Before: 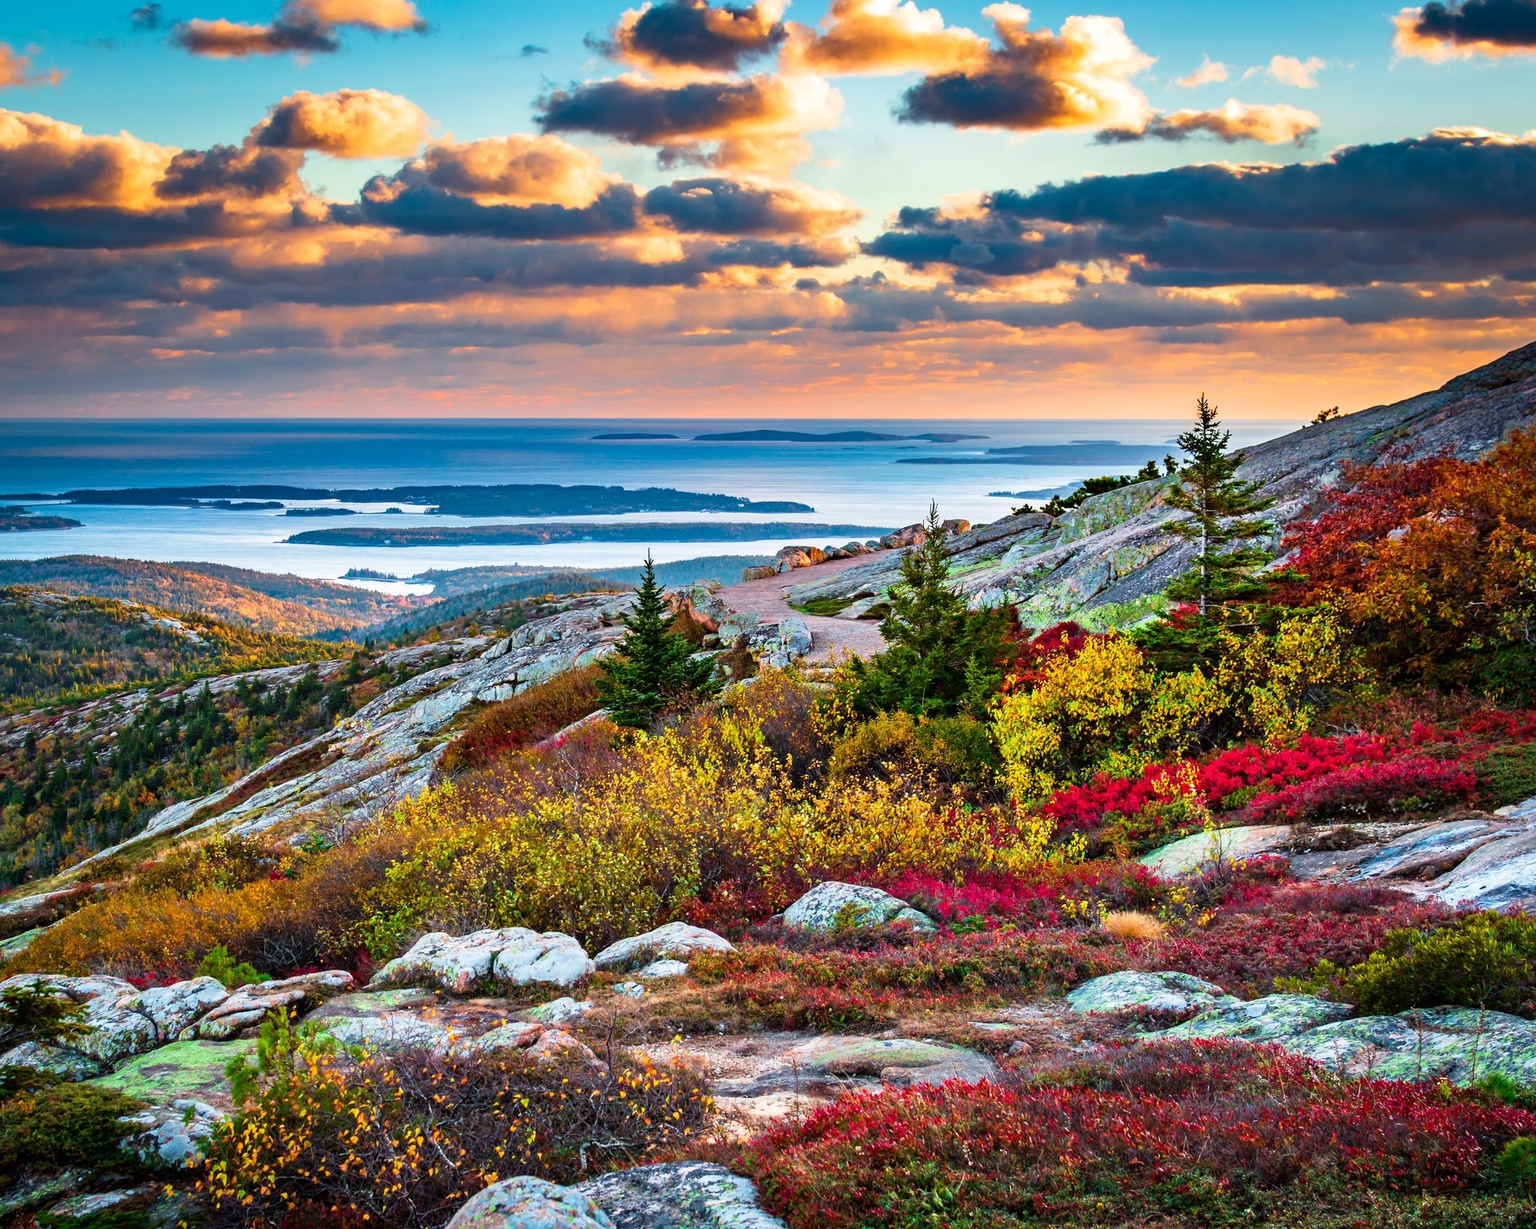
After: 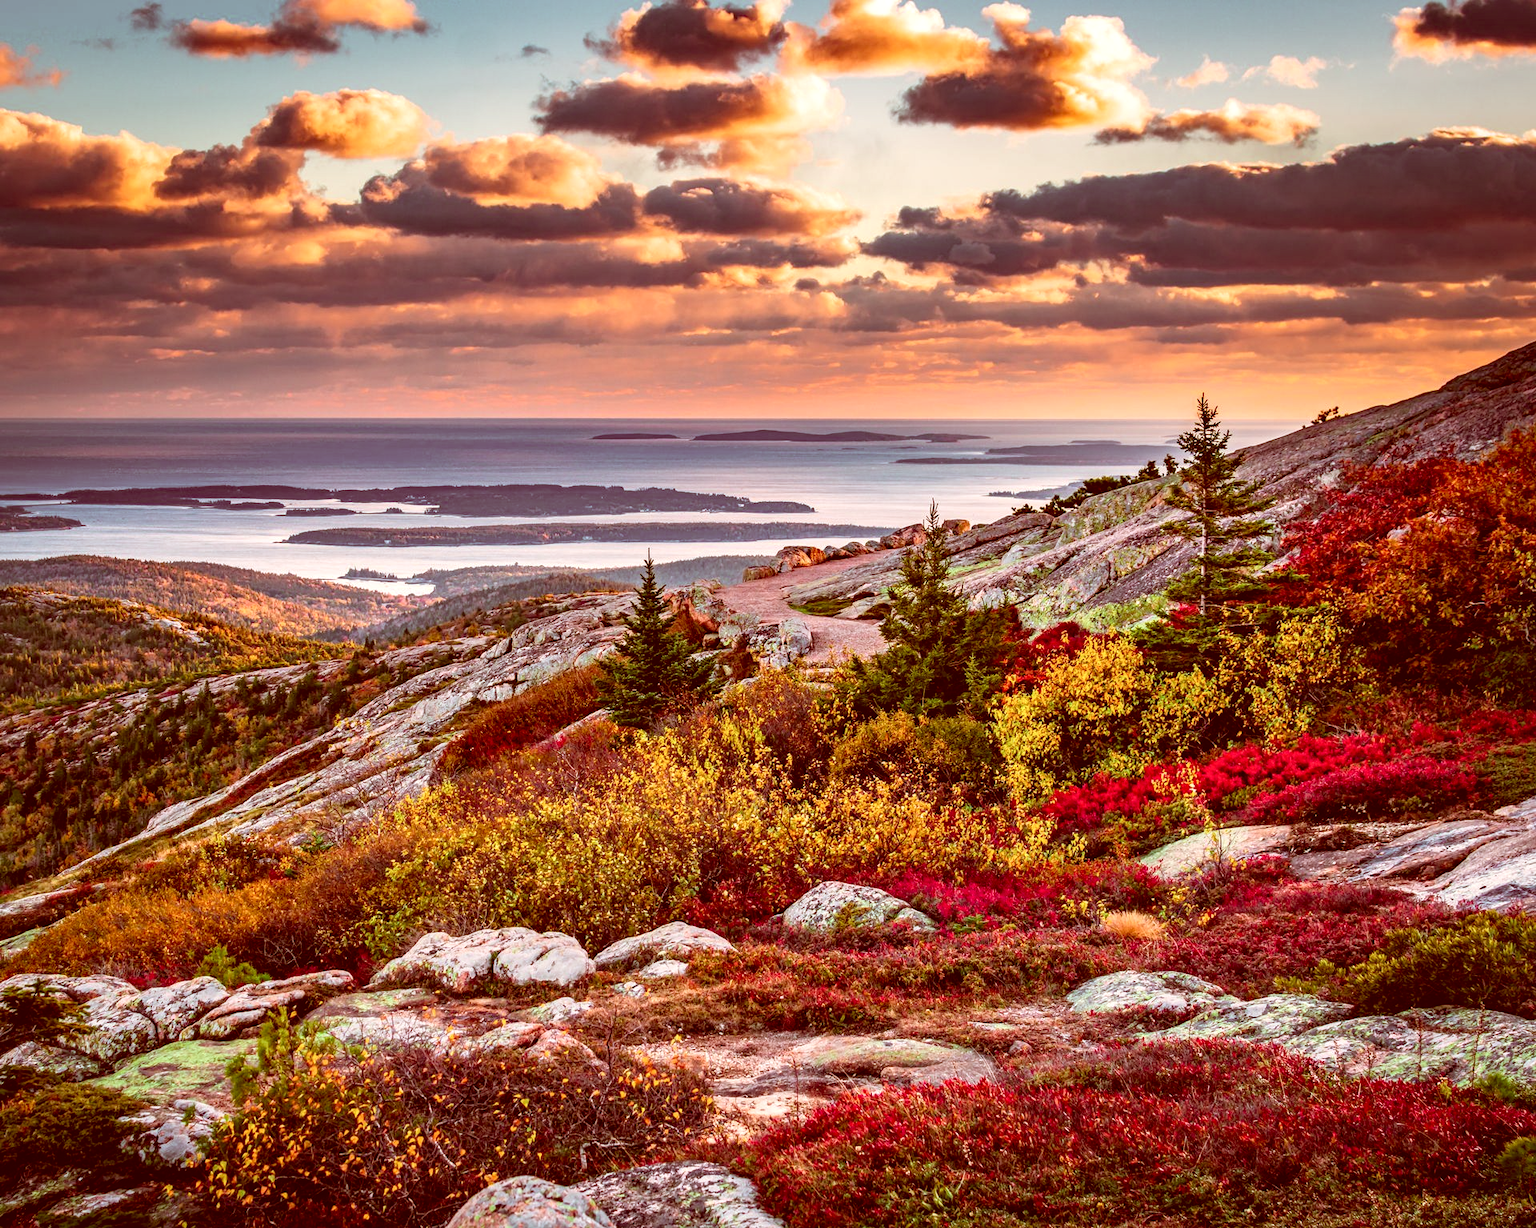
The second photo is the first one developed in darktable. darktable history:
local contrast: on, module defaults
color correction: highlights a* 9.03, highlights b* 8.71, shadows a* 40, shadows b* 40, saturation 0.8
